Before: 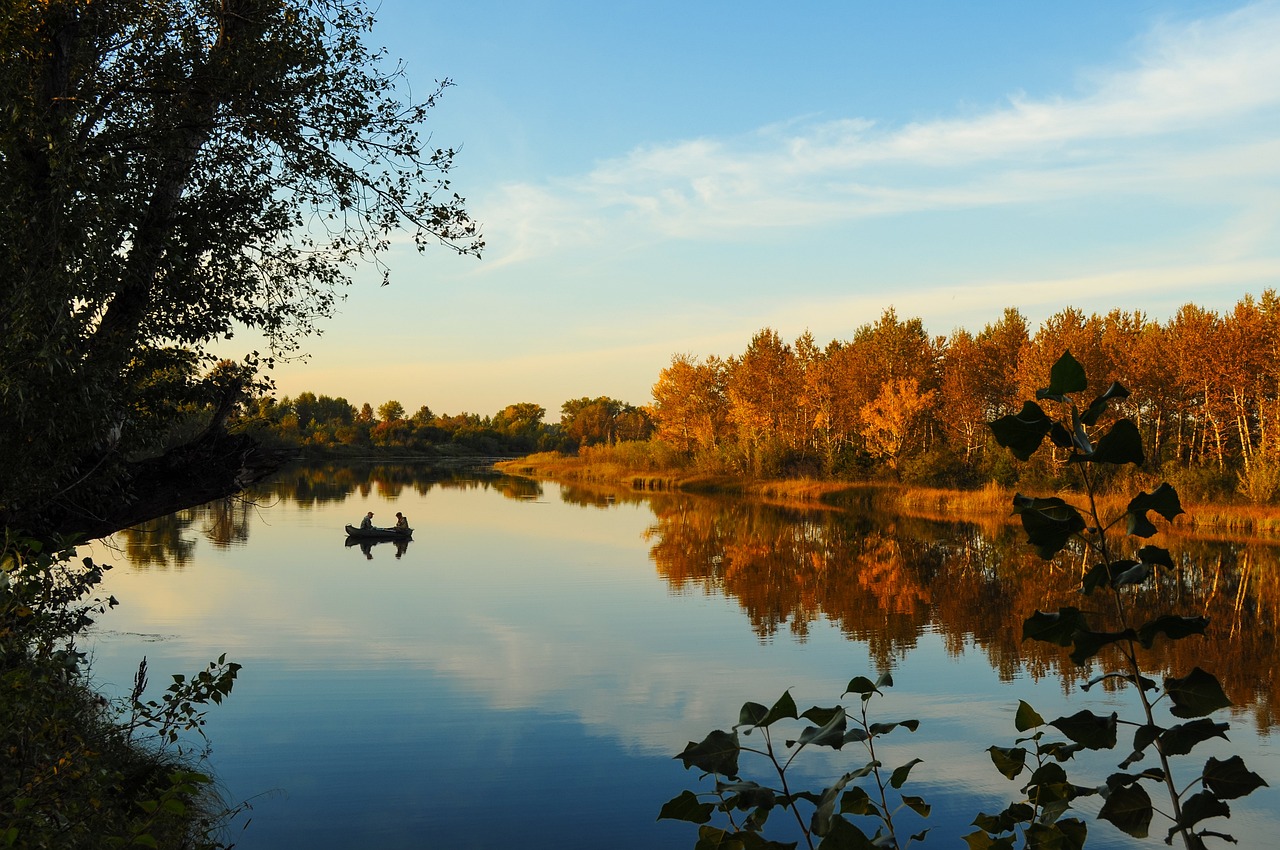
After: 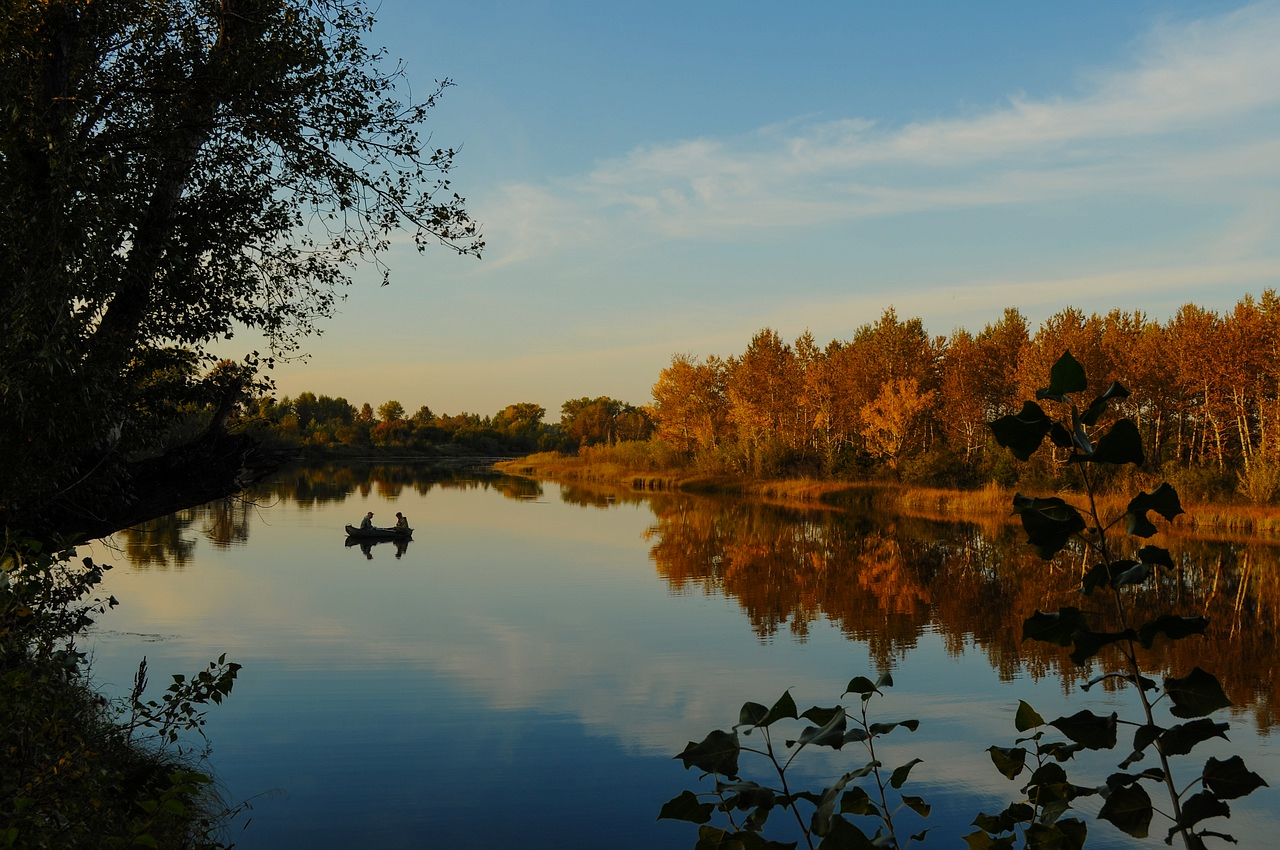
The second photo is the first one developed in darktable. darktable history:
exposure: black level correction 0, exposure -0.755 EV, compensate exposure bias true, compensate highlight preservation false
